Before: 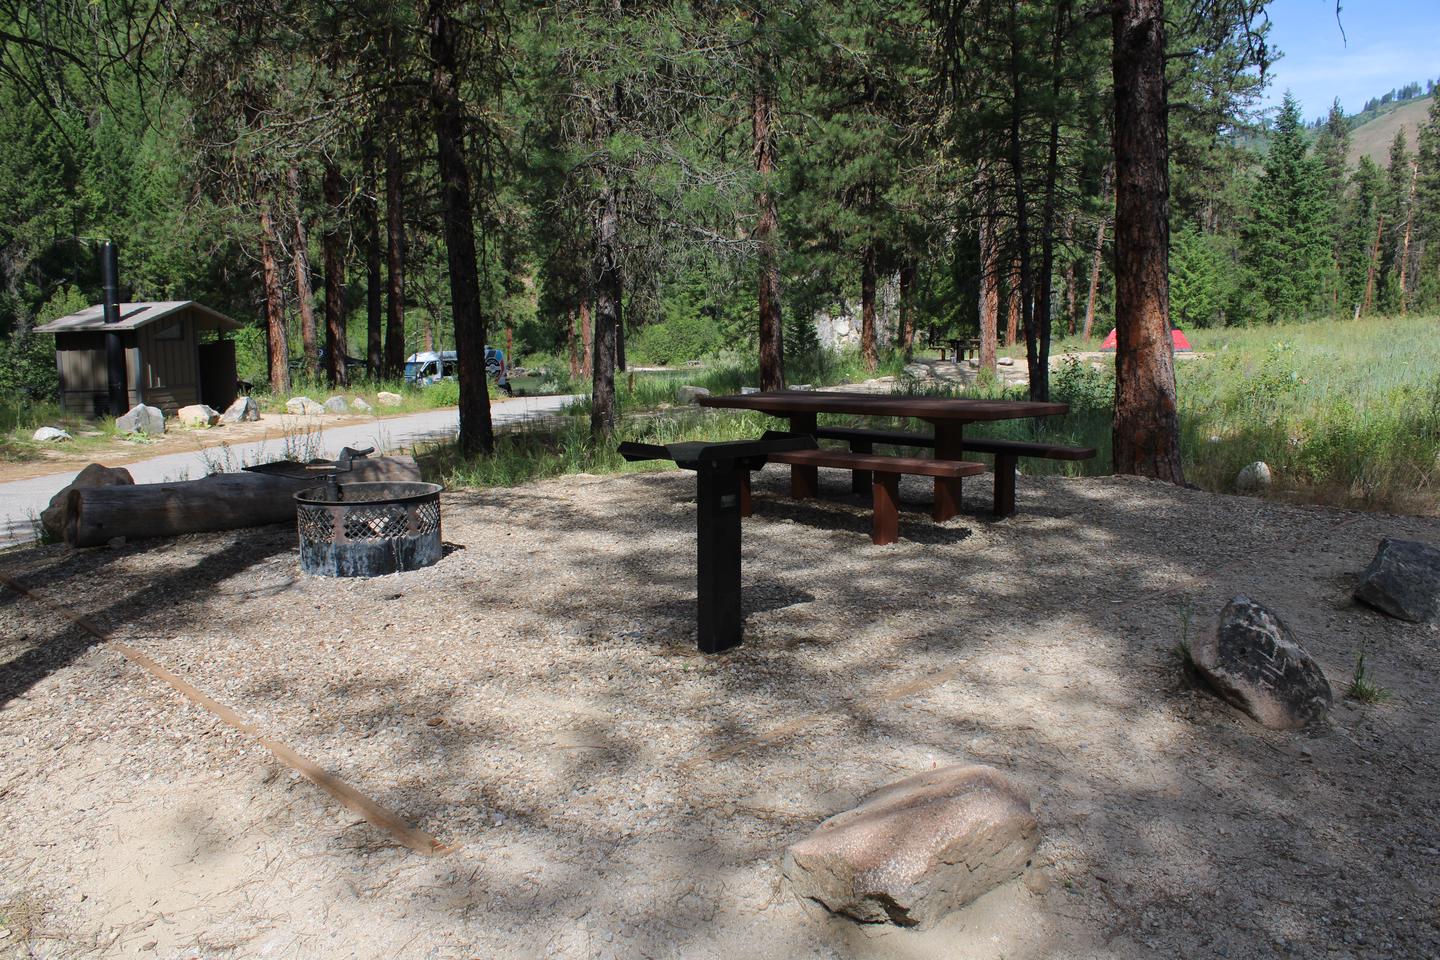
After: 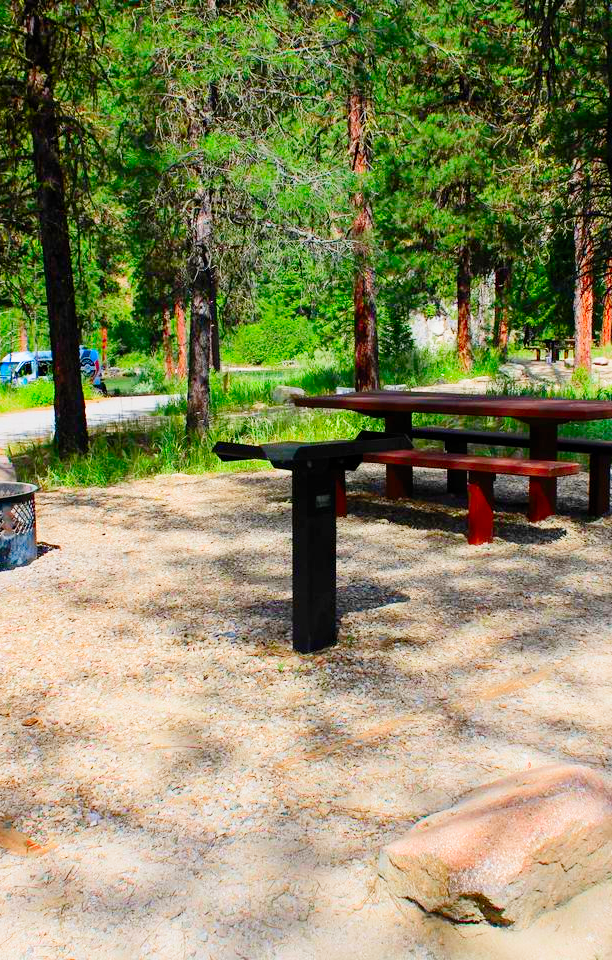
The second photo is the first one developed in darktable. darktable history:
contrast brightness saturation: contrast 0.201, brightness 0.19, saturation 0.794
filmic rgb: middle gray luminance 18.31%, black relative exposure -9.01 EV, white relative exposure 3.7 EV, threshold 3.06 EV, target black luminance 0%, hardness 4.8, latitude 68.07%, contrast 0.94, highlights saturation mix 19.81%, shadows ↔ highlights balance 21.56%, preserve chrominance no, color science v4 (2020), enable highlight reconstruction true
exposure: black level correction 0, exposure 0.498 EV, compensate exposure bias true, compensate highlight preservation false
color correction: highlights b* 0.061, saturation 1.09
crop: left 28.184%, right 29.287%
